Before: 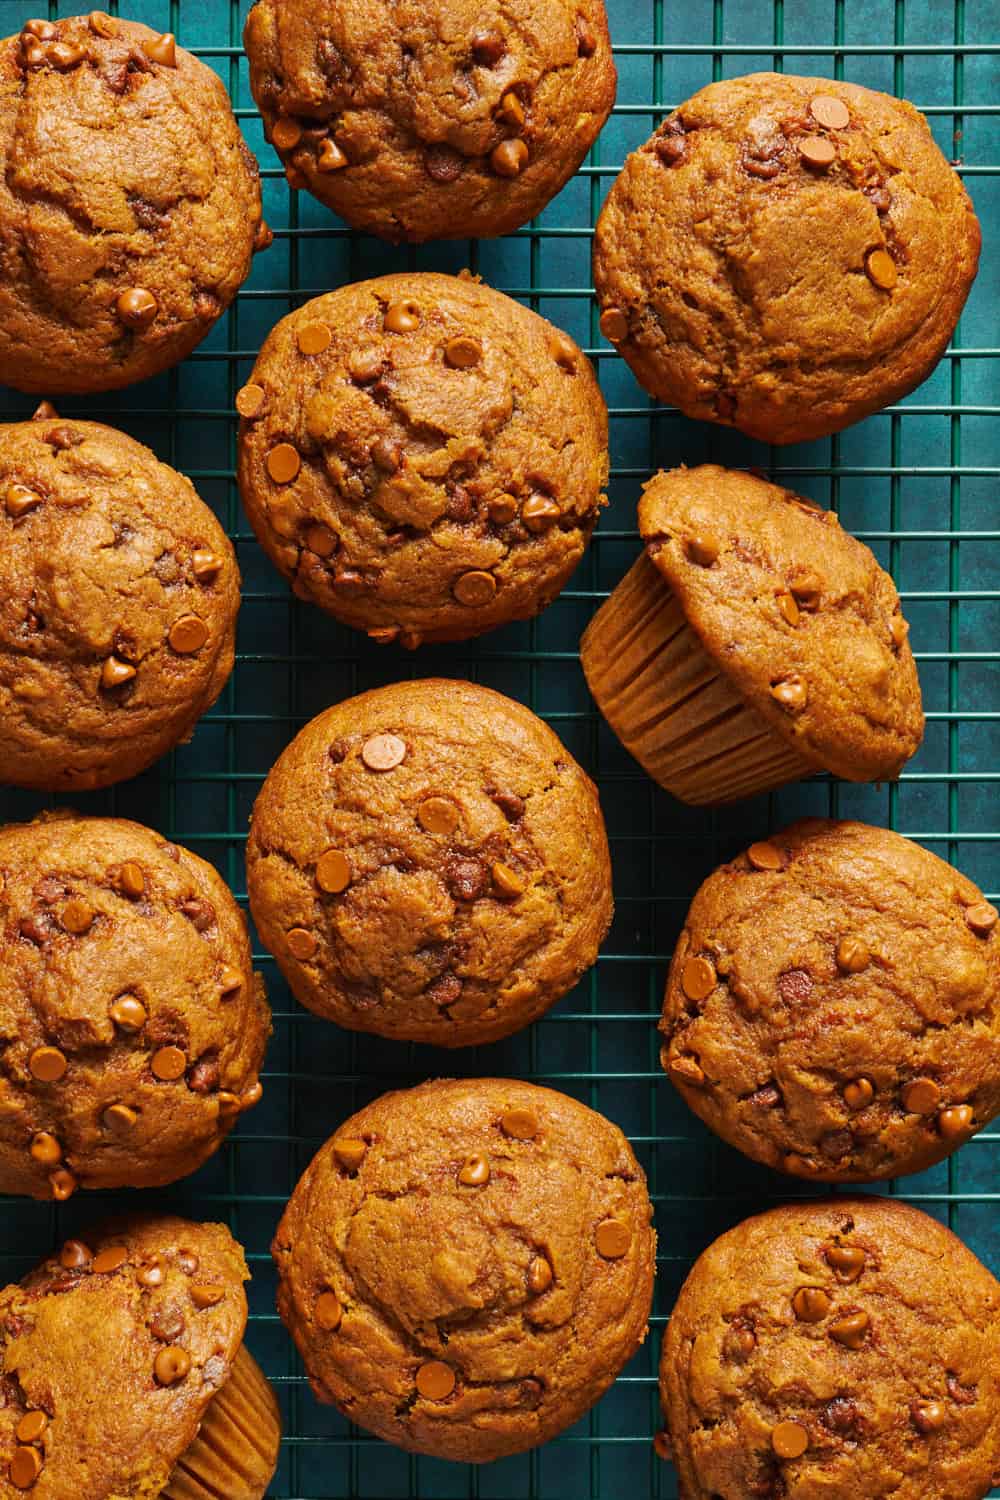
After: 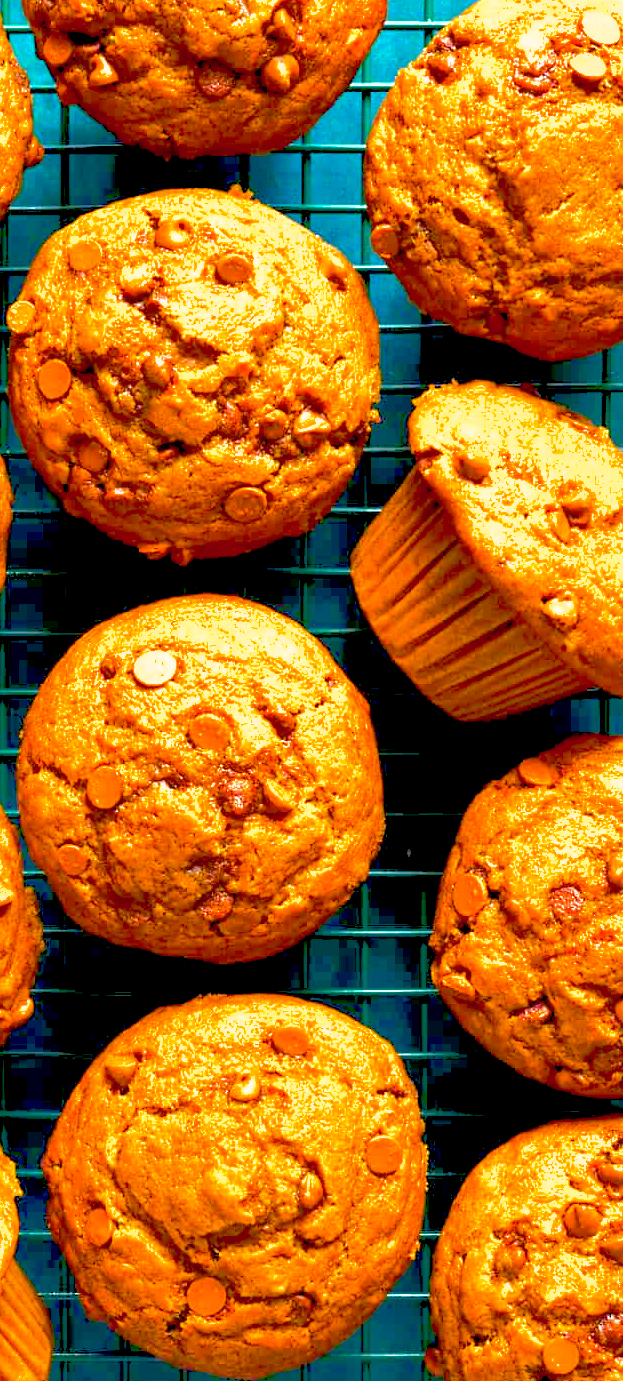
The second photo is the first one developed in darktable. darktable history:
white balance: emerald 1
exposure: black level correction 0.009, exposure 1.425 EV, compensate highlight preservation false
shadows and highlights: on, module defaults
rgb curve: curves: ch0 [(0, 0) (0.072, 0.166) (0.217, 0.293) (0.414, 0.42) (1, 1)], compensate middle gray true, preserve colors basic power
color balance rgb: perceptual saturation grading › global saturation 25%, perceptual brilliance grading › mid-tones 10%, perceptual brilliance grading › shadows 15%, global vibrance 20%
crop and rotate: left 22.918%, top 5.629%, right 14.711%, bottom 2.247%
